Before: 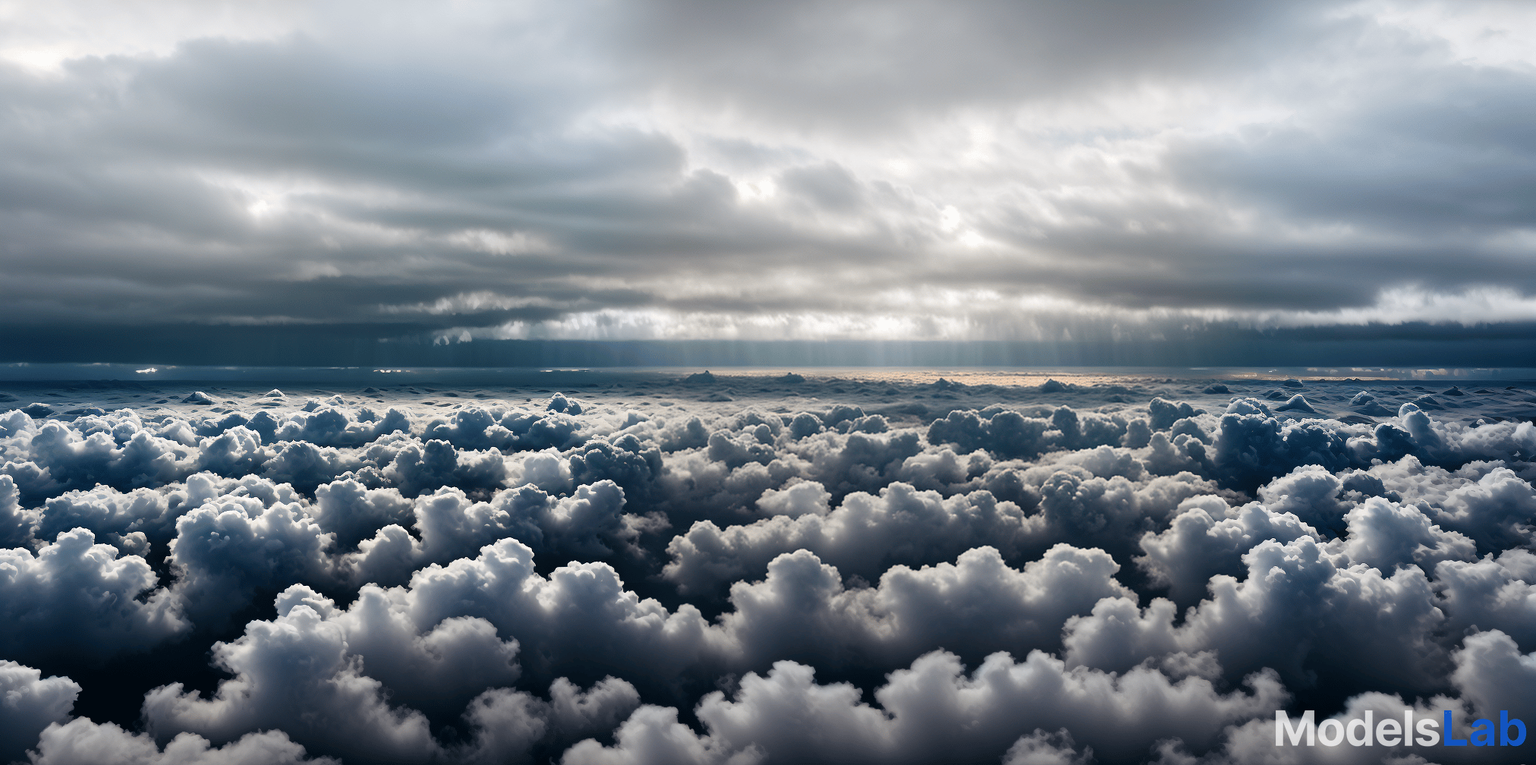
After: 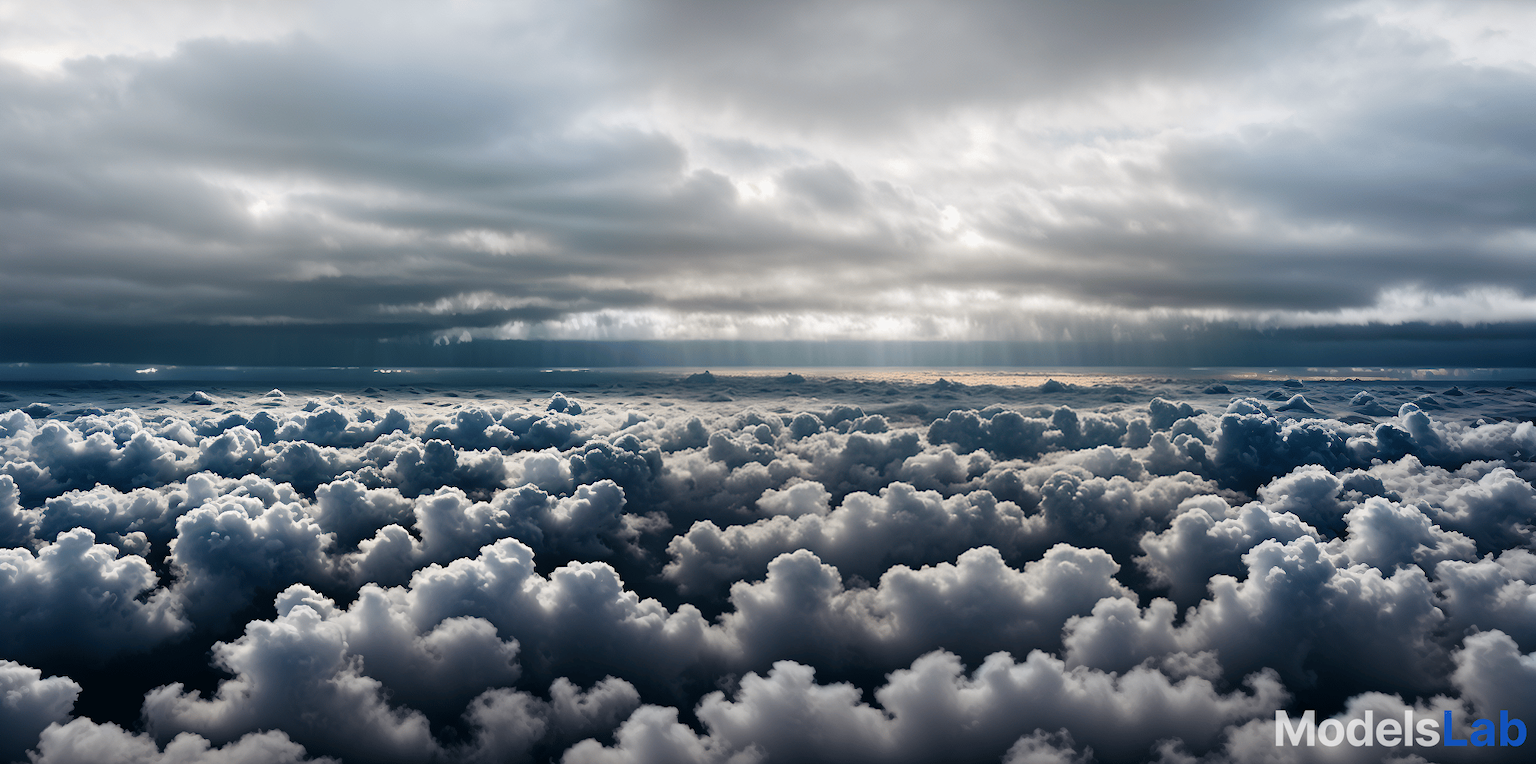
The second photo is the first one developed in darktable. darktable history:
exposure: exposure -0.059 EV, compensate highlight preservation false
